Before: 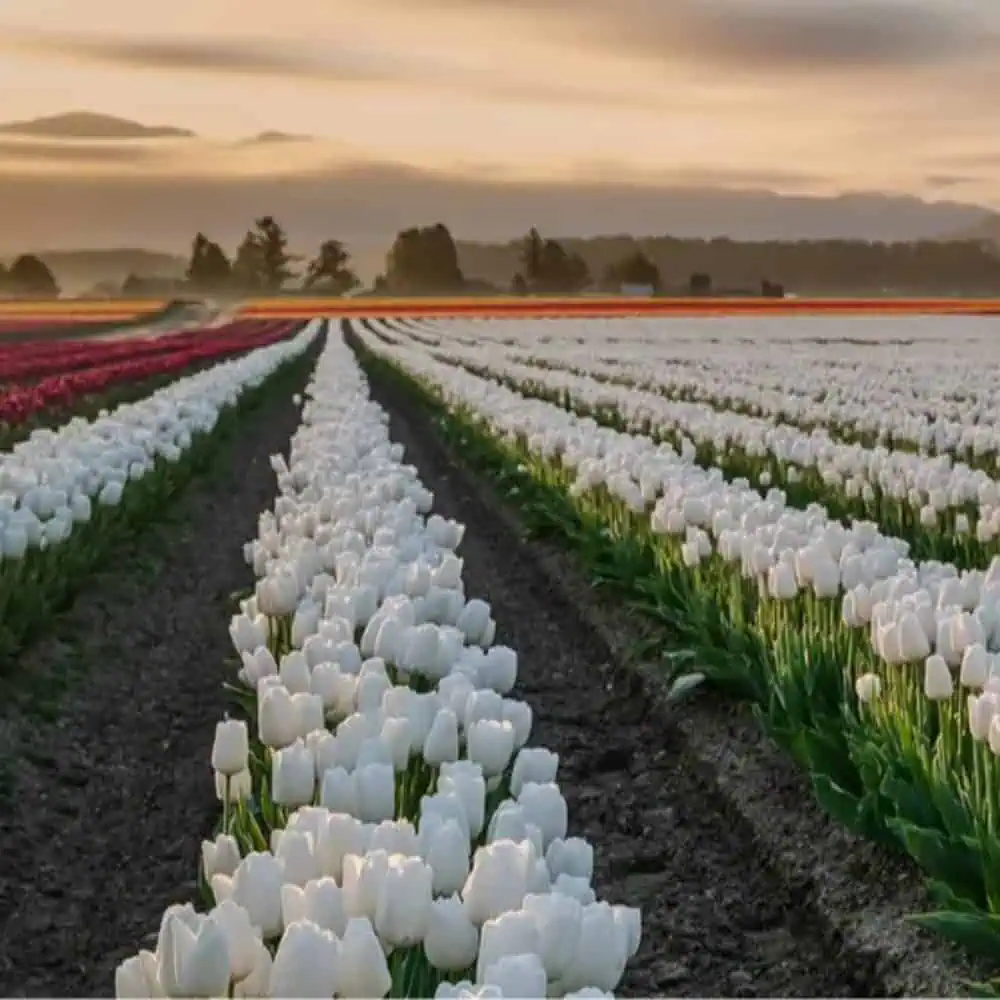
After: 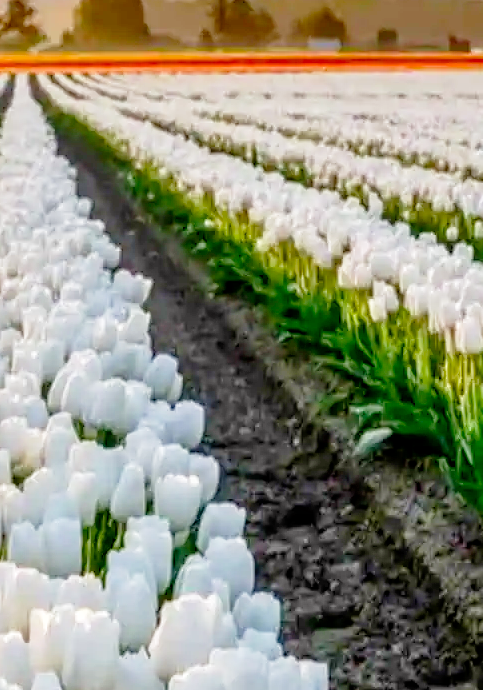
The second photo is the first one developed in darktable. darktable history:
color balance rgb: shadows lift › luminance 0.768%, shadows lift › chroma 0.406%, shadows lift › hue 20.28°, power › hue 61.46°, perceptual saturation grading › global saturation 20%, perceptual saturation grading › highlights -25.767%, perceptual saturation grading › shadows 25.677%
exposure: black level correction 0.002, compensate highlight preservation false
base curve: curves: ch0 [(0, 0) (0.012, 0.01) (0.073, 0.168) (0.31, 0.711) (0.645, 0.957) (1, 1)], preserve colors none
crop: left 31.326%, top 24.554%, right 20.327%, bottom 6.422%
local contrast: on, module defaults
tone equalizer: -8 EV 0.217 EV, -7 EV 0.453 EV, -6 EV 0.419 EV, -5 EV 0.289 EV, -3 EV -0.279 EV, -2 EV -0.411 EV, -1 EV -0.391 EV, +0 EV -0.225 EV, edges refinement/feathering 500, mask exposure compensation -1.57 EV, preserve details no
